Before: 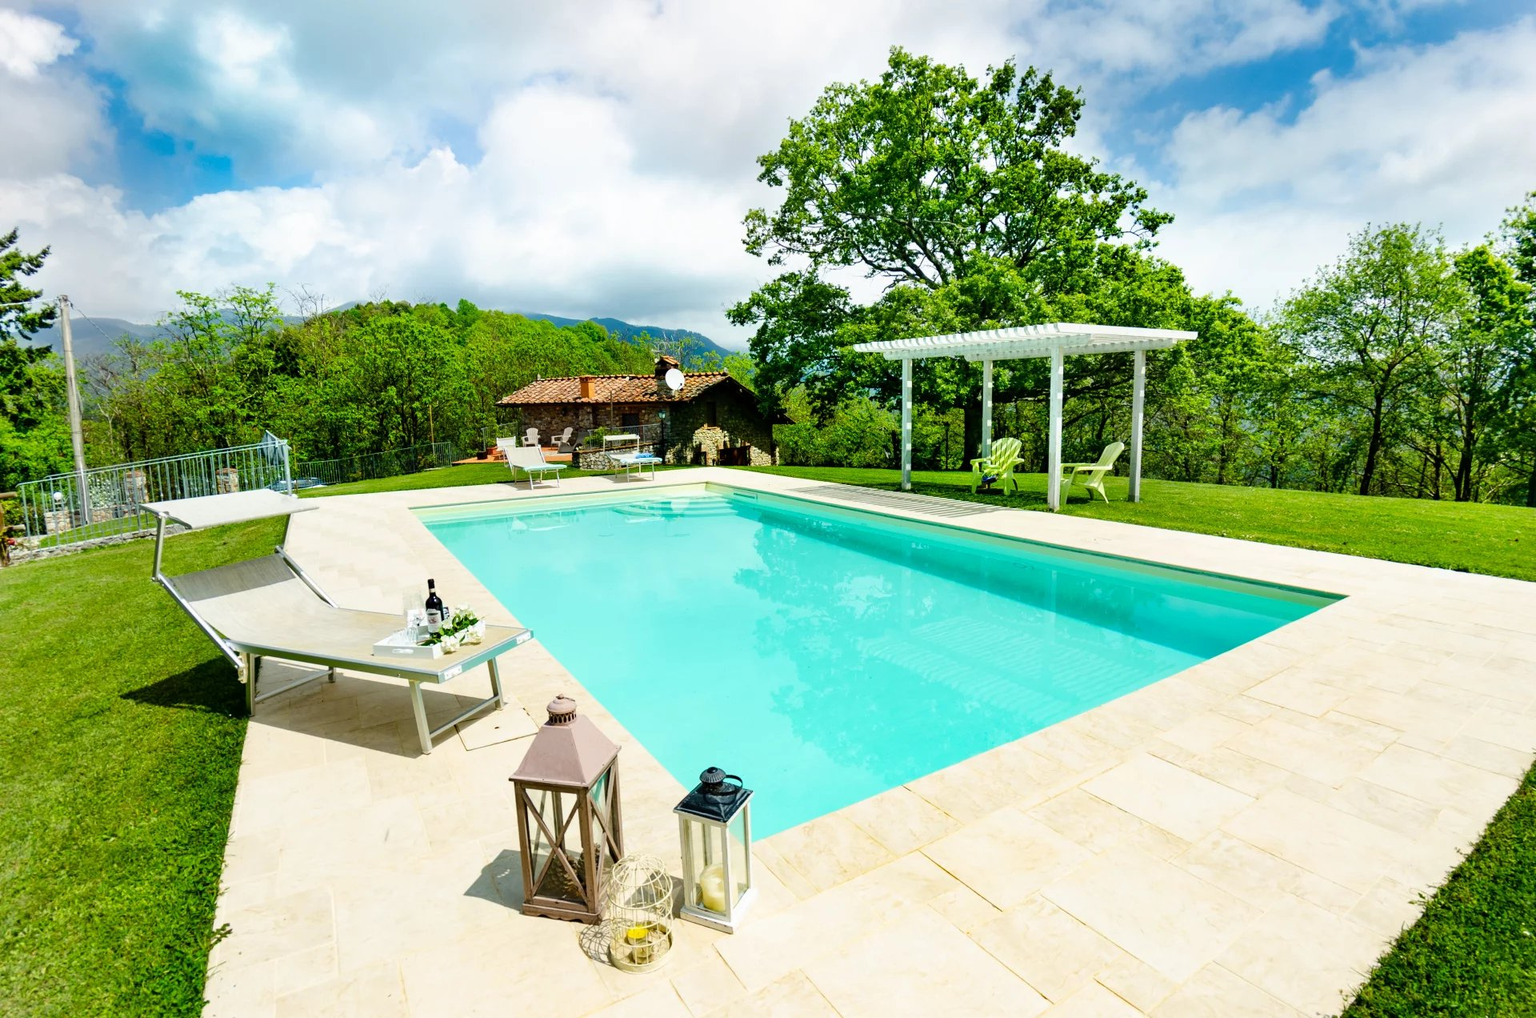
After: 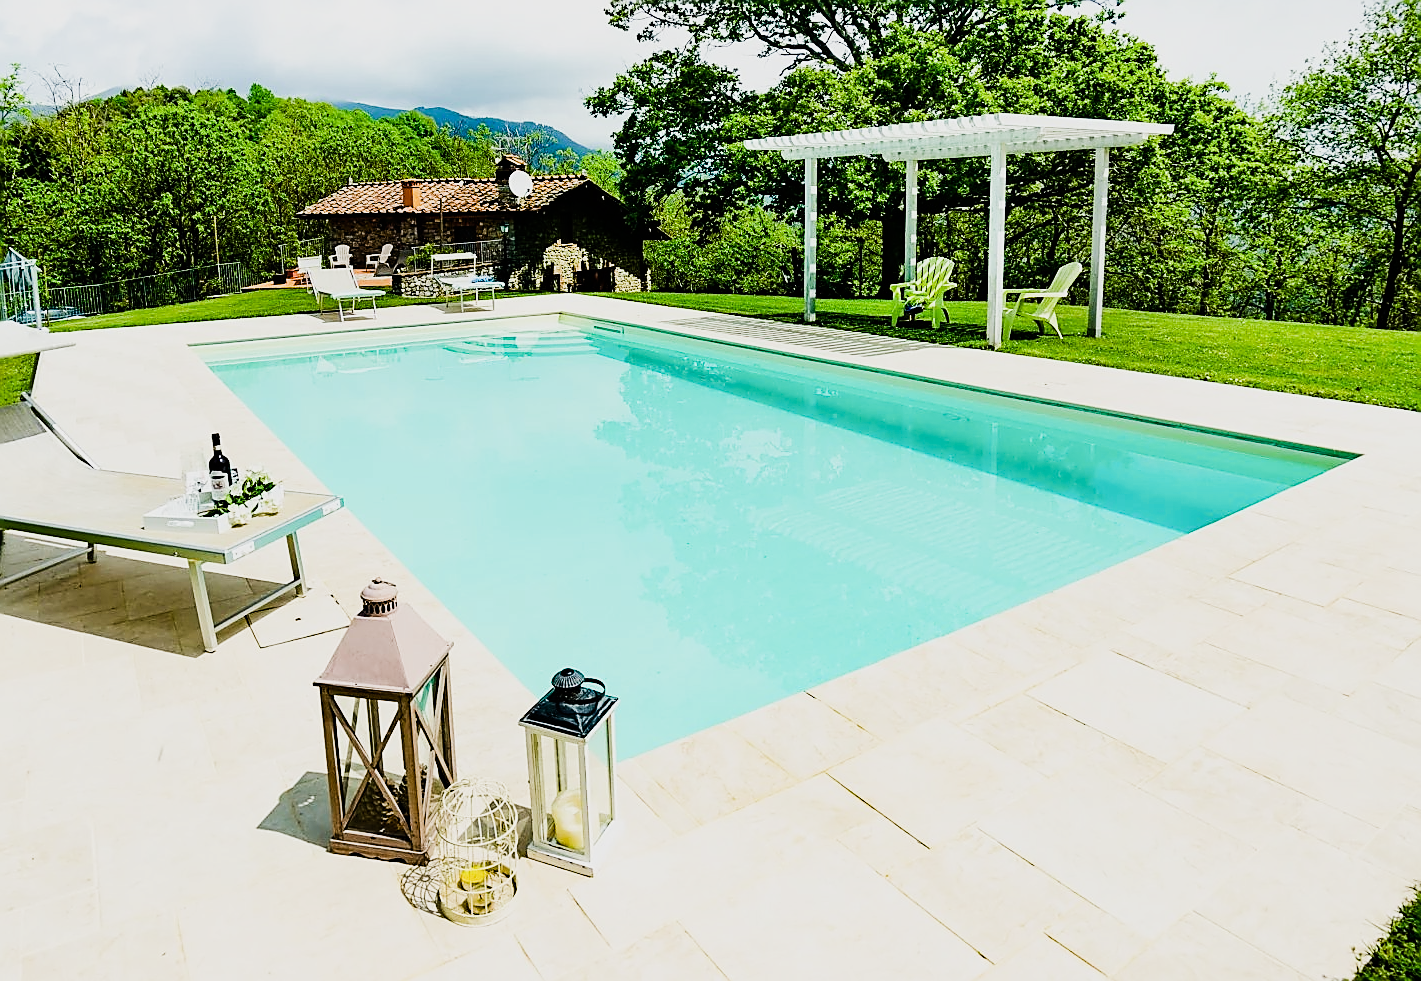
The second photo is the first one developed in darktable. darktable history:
sharpen: radius 1.4, amount 1.25, threshold 0.7
crop: left 16.871%, top 22.857%, right 9.116%
sigmoid: on, module defaults
tone equalizer: -8 EV -0.417 EV, -7 EV -0.389 EV, -6 EV -0.333 EV, -5 EV -0.222 EV, -3 EV 0.222 EV, -2 EV 0.333 EV, -1 EV 0.389 EV, +0 EV 0.417 EV, edges refinement/feathering 500, mask exposure compensation -1.57 EV, preserve details no
